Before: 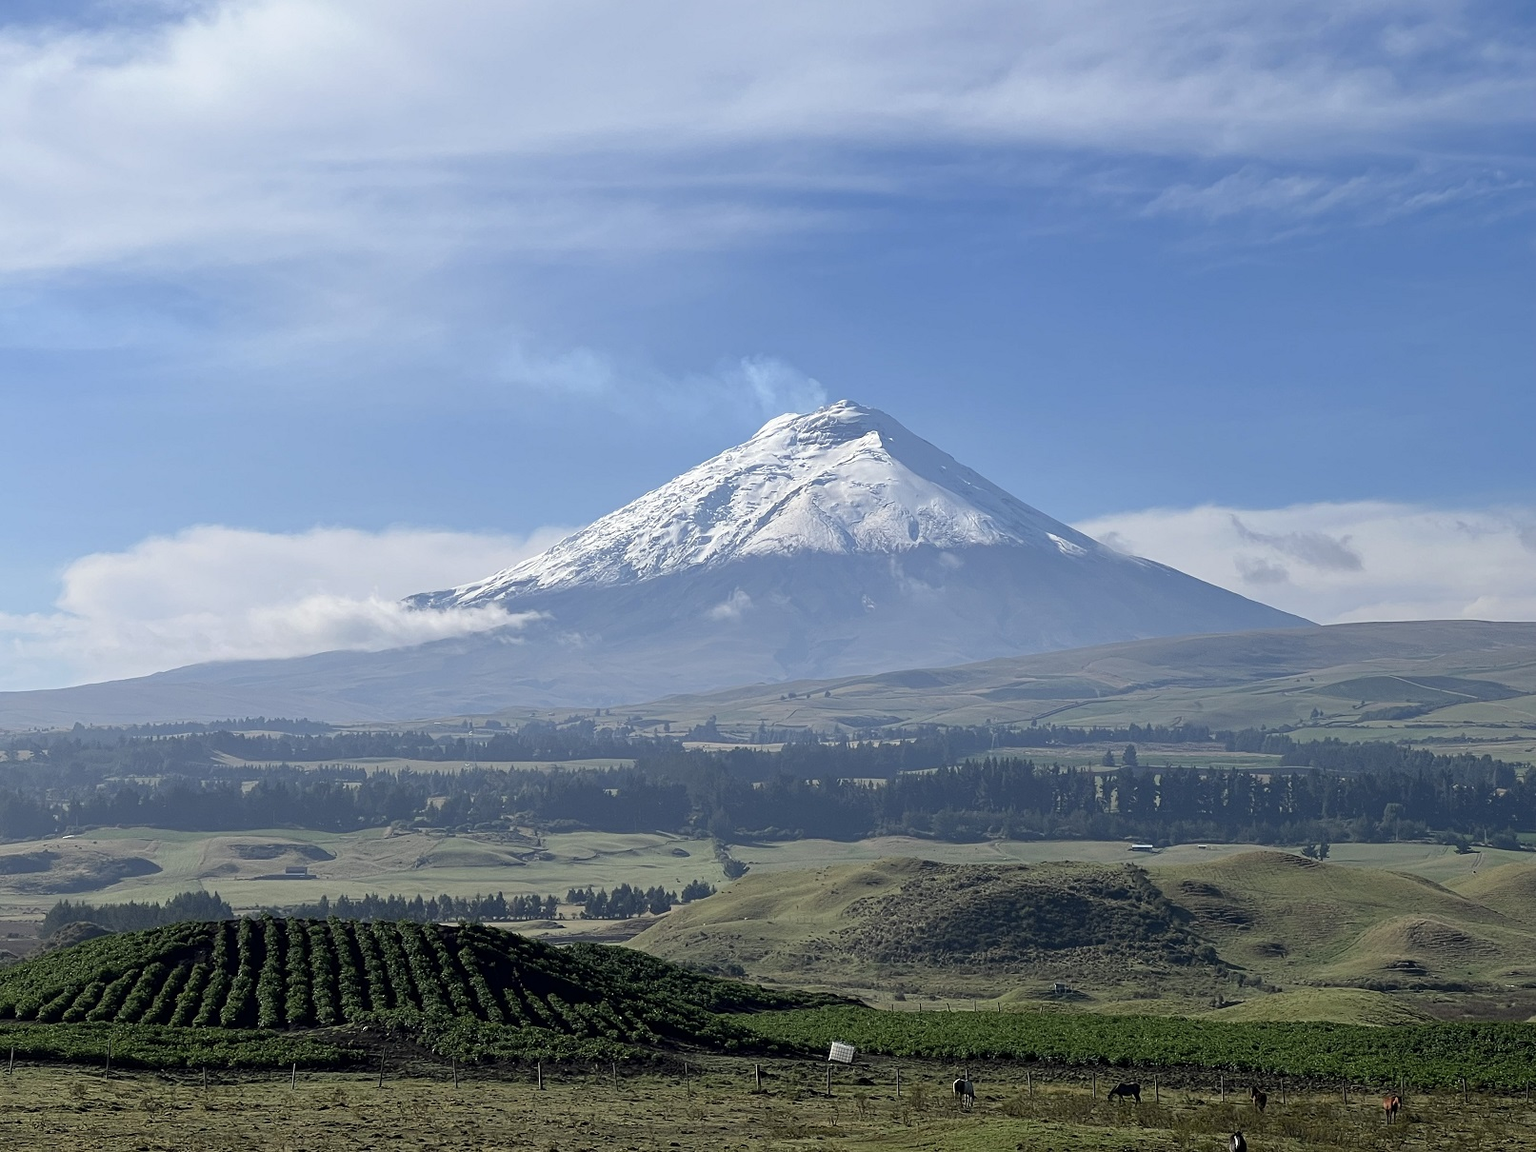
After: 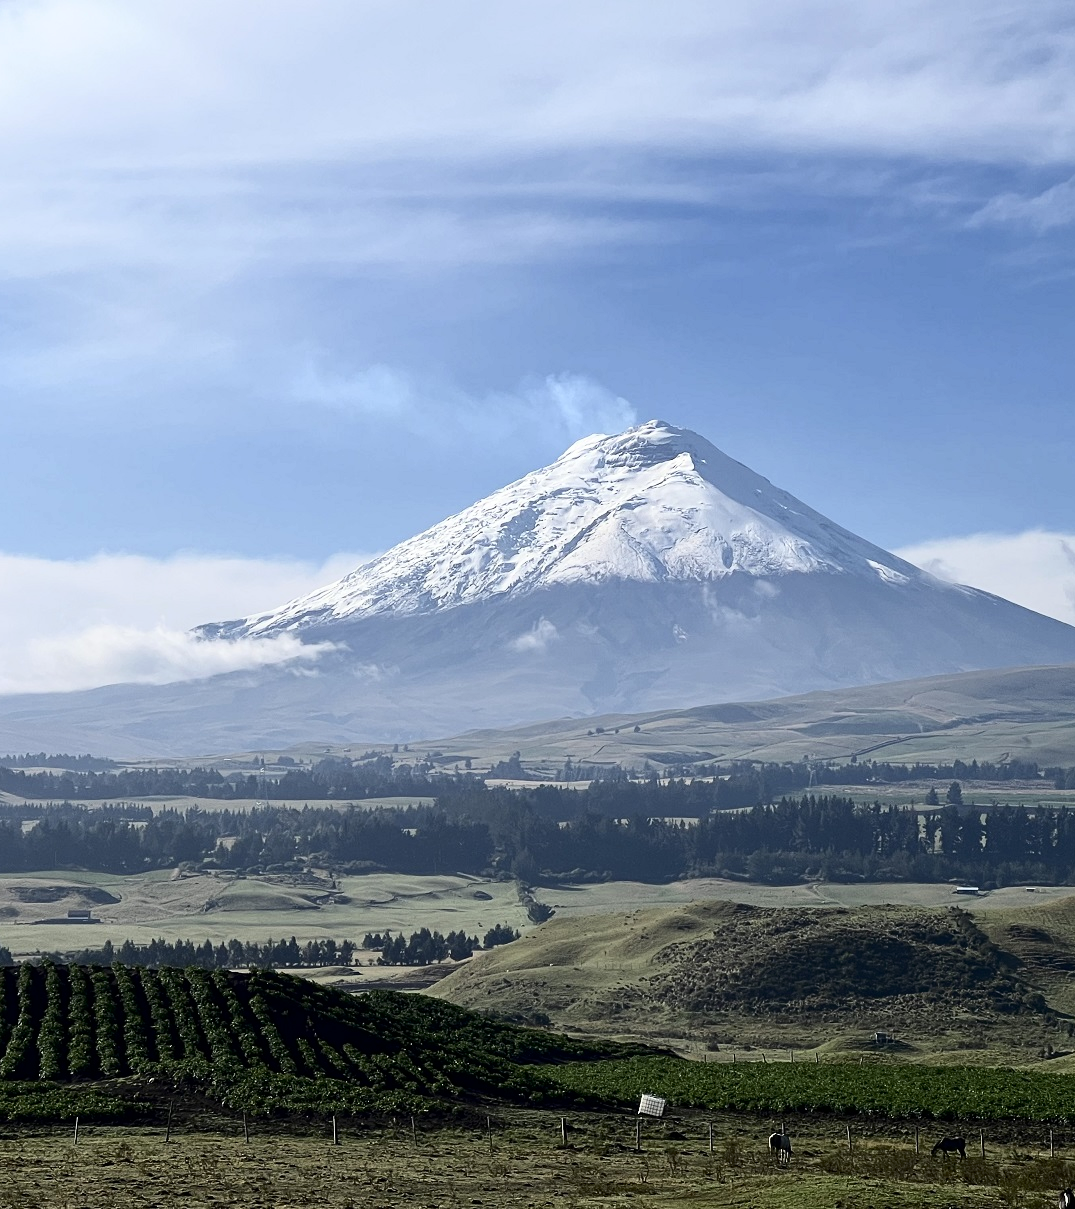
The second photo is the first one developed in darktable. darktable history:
contrast brightness saturation: contrast 0.28
crop and rotate: left 14.436%, right 18.898%
